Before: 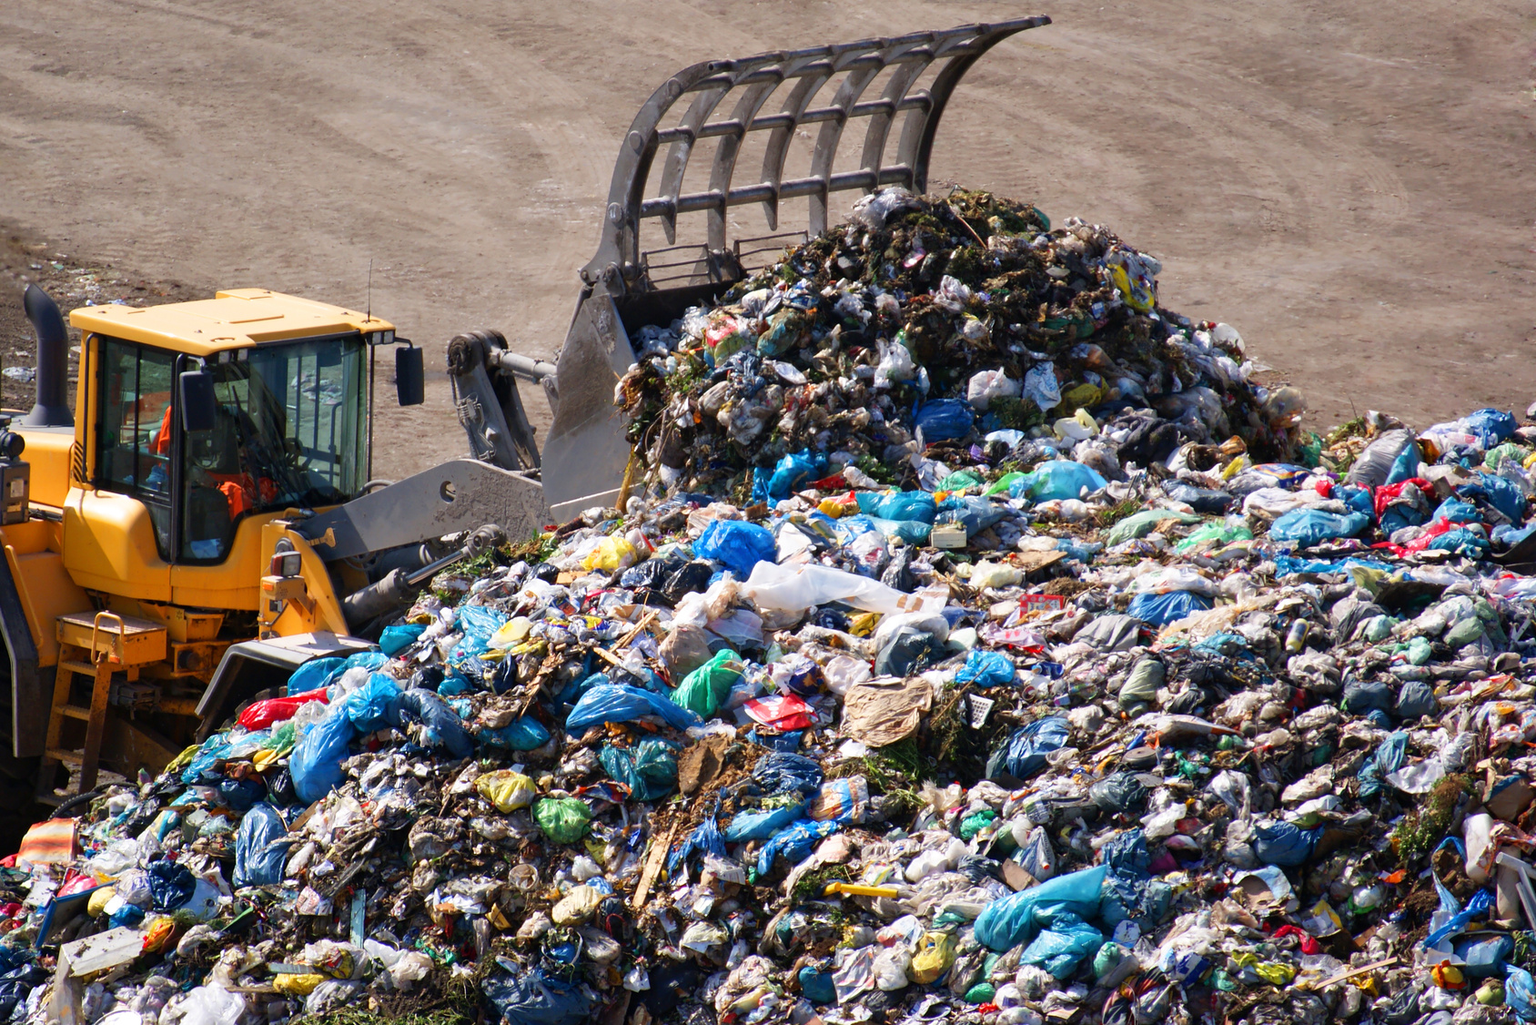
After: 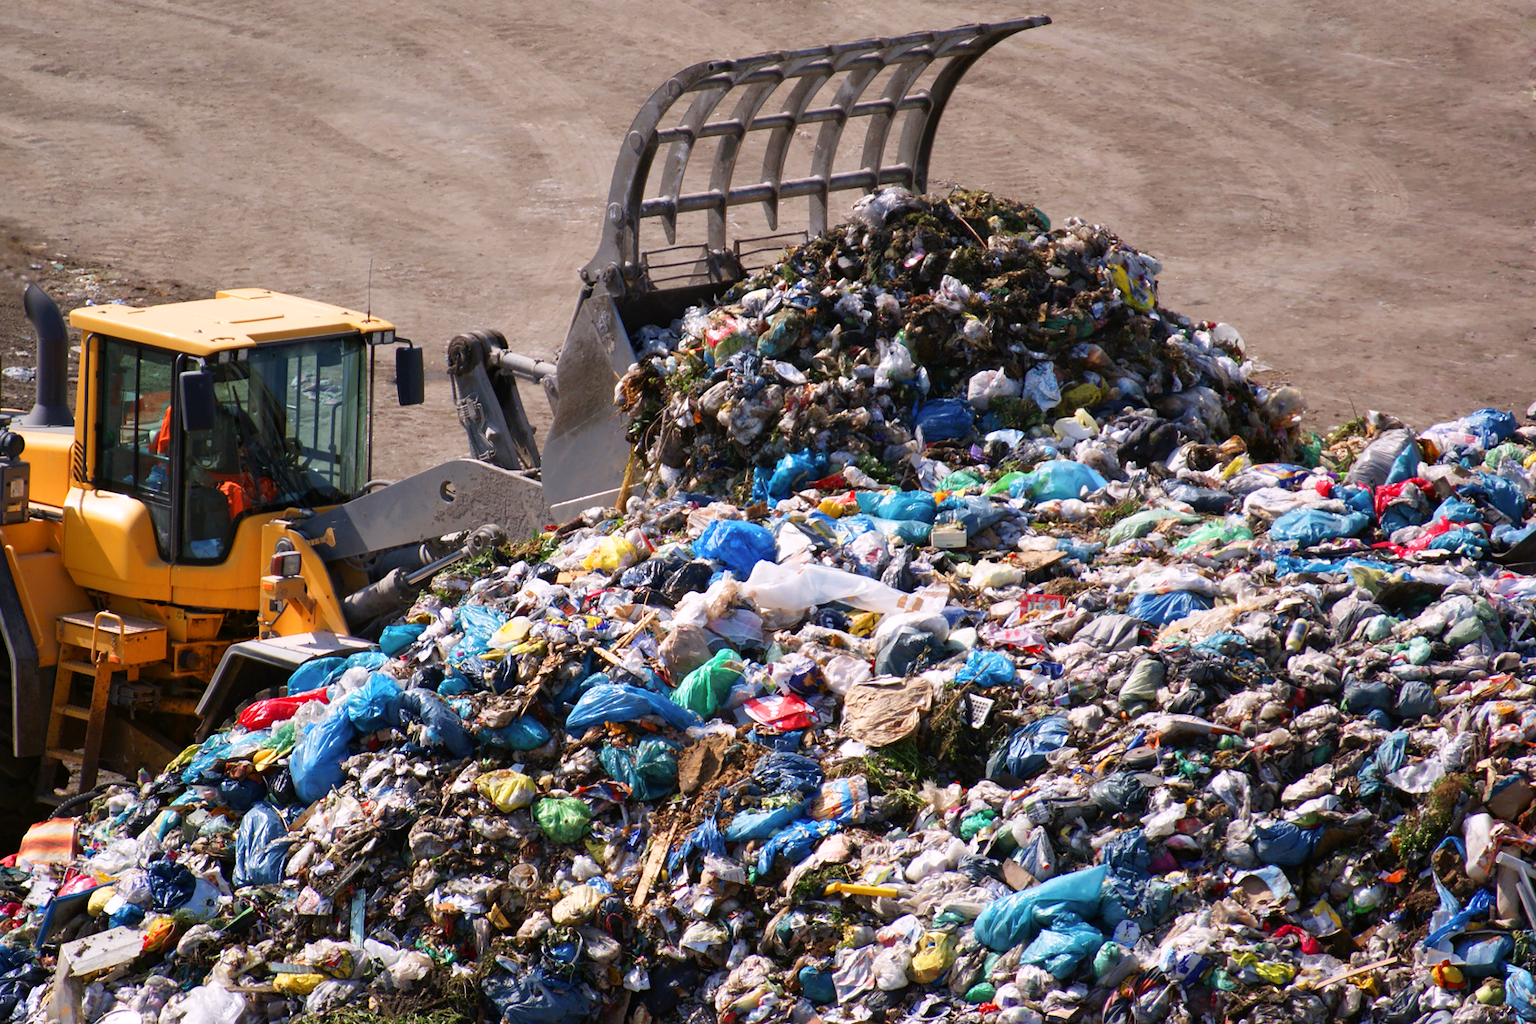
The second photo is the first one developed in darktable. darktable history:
color correction: highlights a* 3.05, highlights b* -1.18, shadows a* -0.114, shadows b* 2.43, saturation 0.979
